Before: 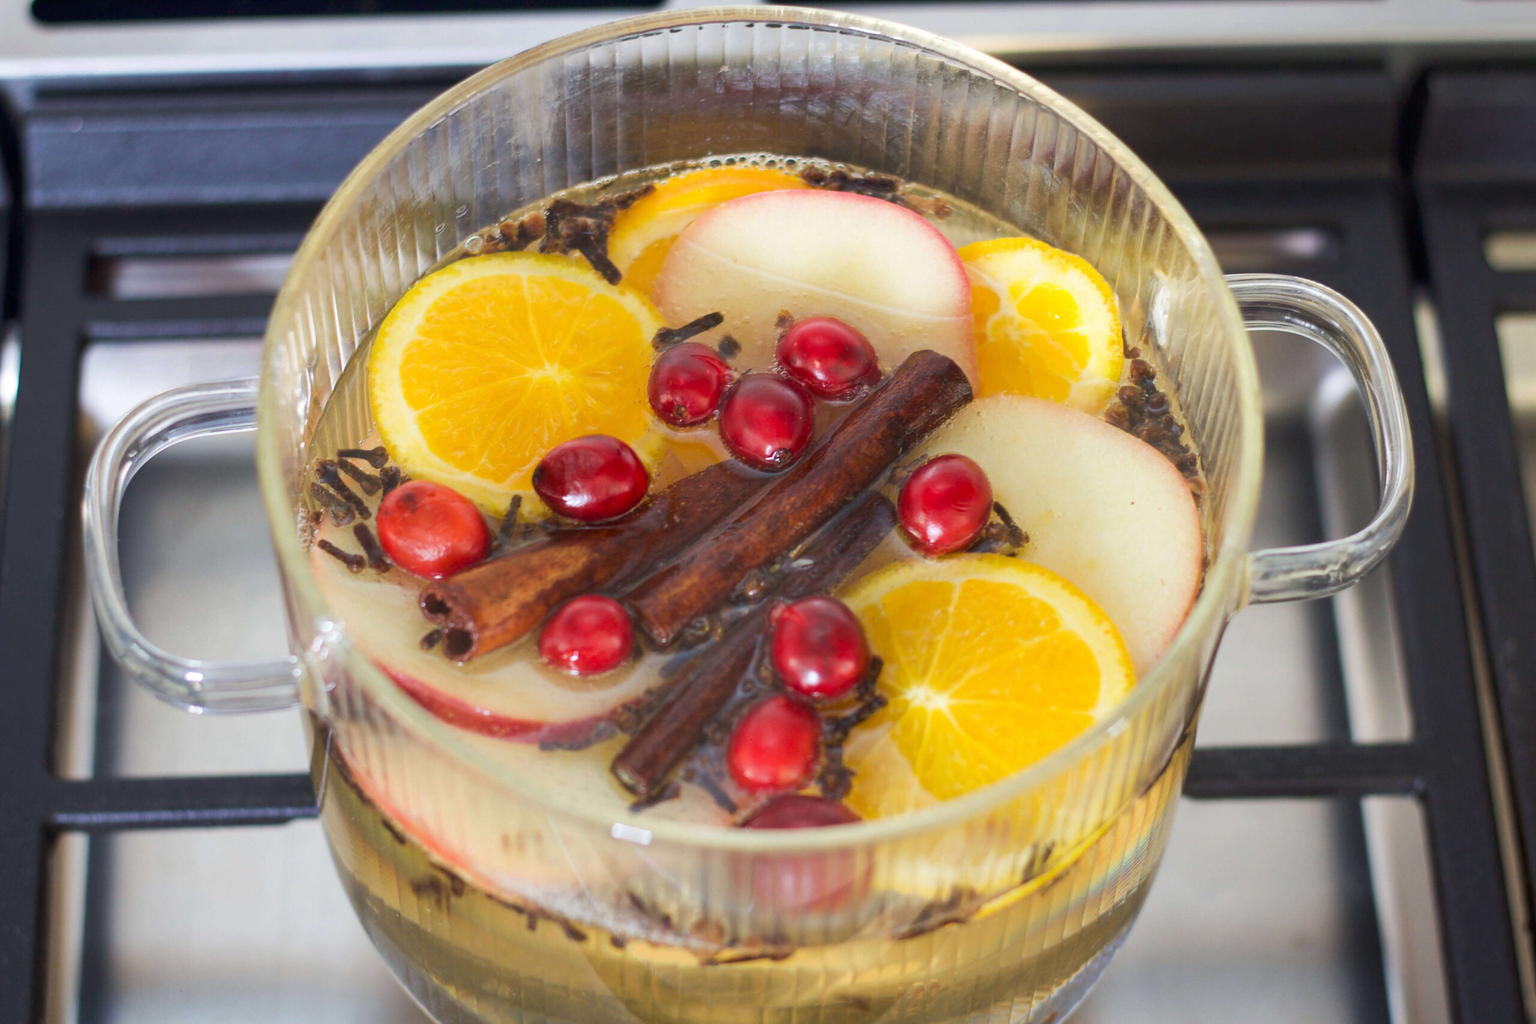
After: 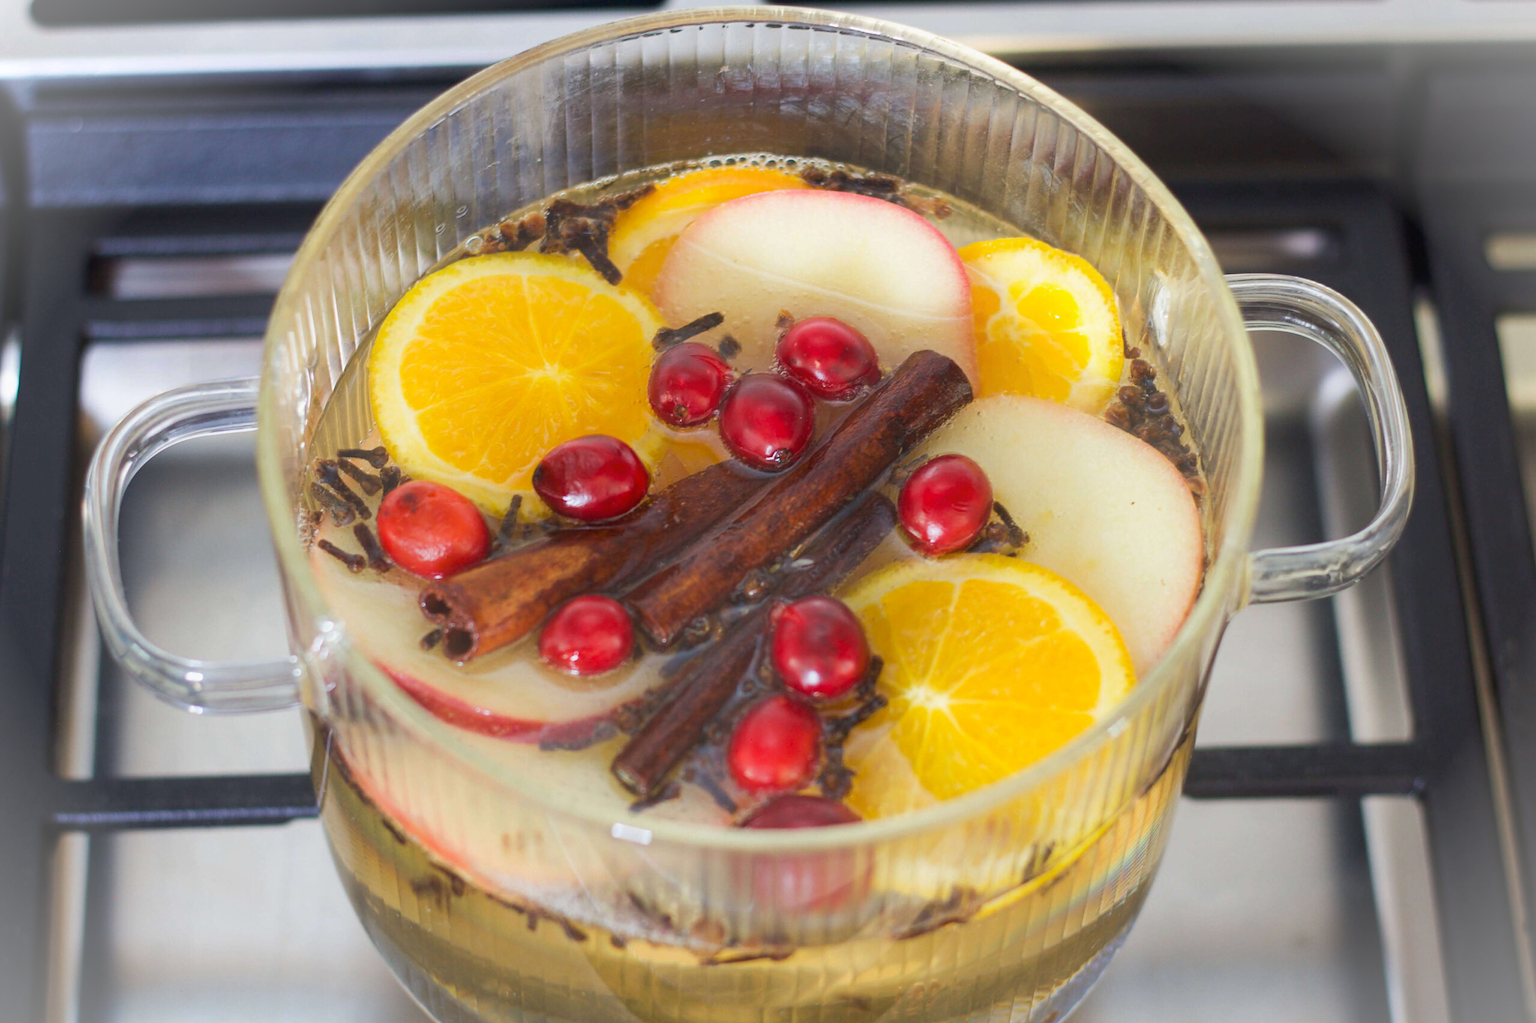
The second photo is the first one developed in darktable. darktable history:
contrast equalizer: y [[0.513, 0.565, 0.608, 0.562, 0.512, 0.5], [0.5 ×6], [0.5, 0.5, 0.5, 0.528, 0.598, 0.658], [0 ×6], [0 ×6]], mix -0.284
tone equalizer: mask exposure compensation -0.488 EV
vignetting: fall-off start 100.31%, brightness 0.293, saturation 0.002, width/height ratio 1.32
